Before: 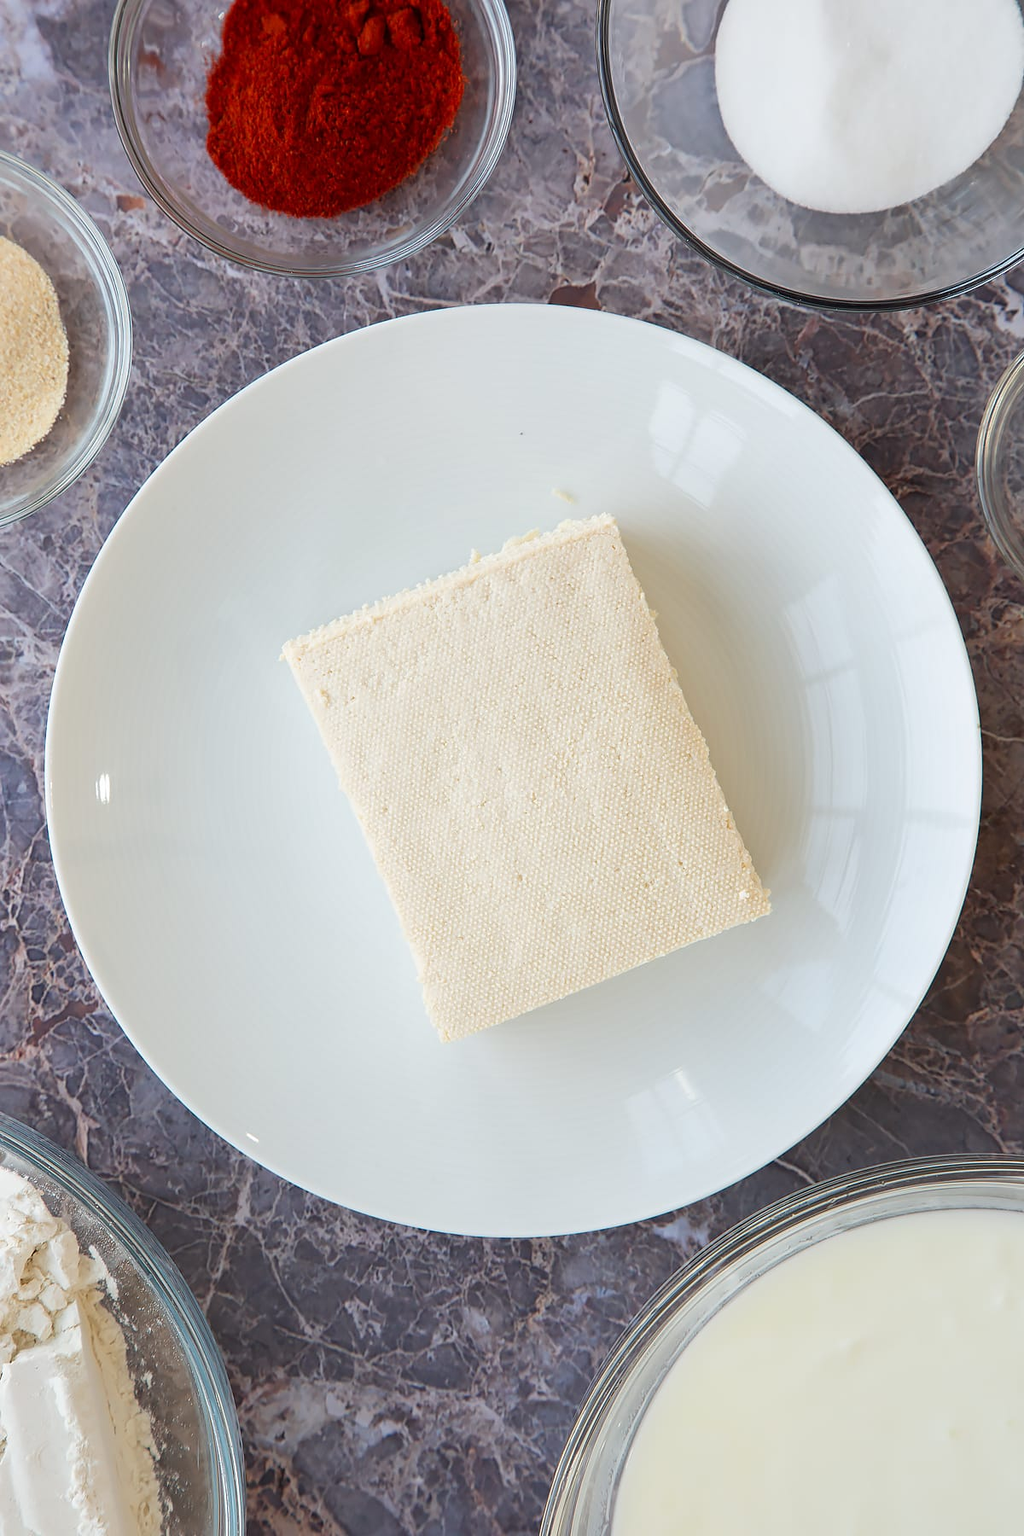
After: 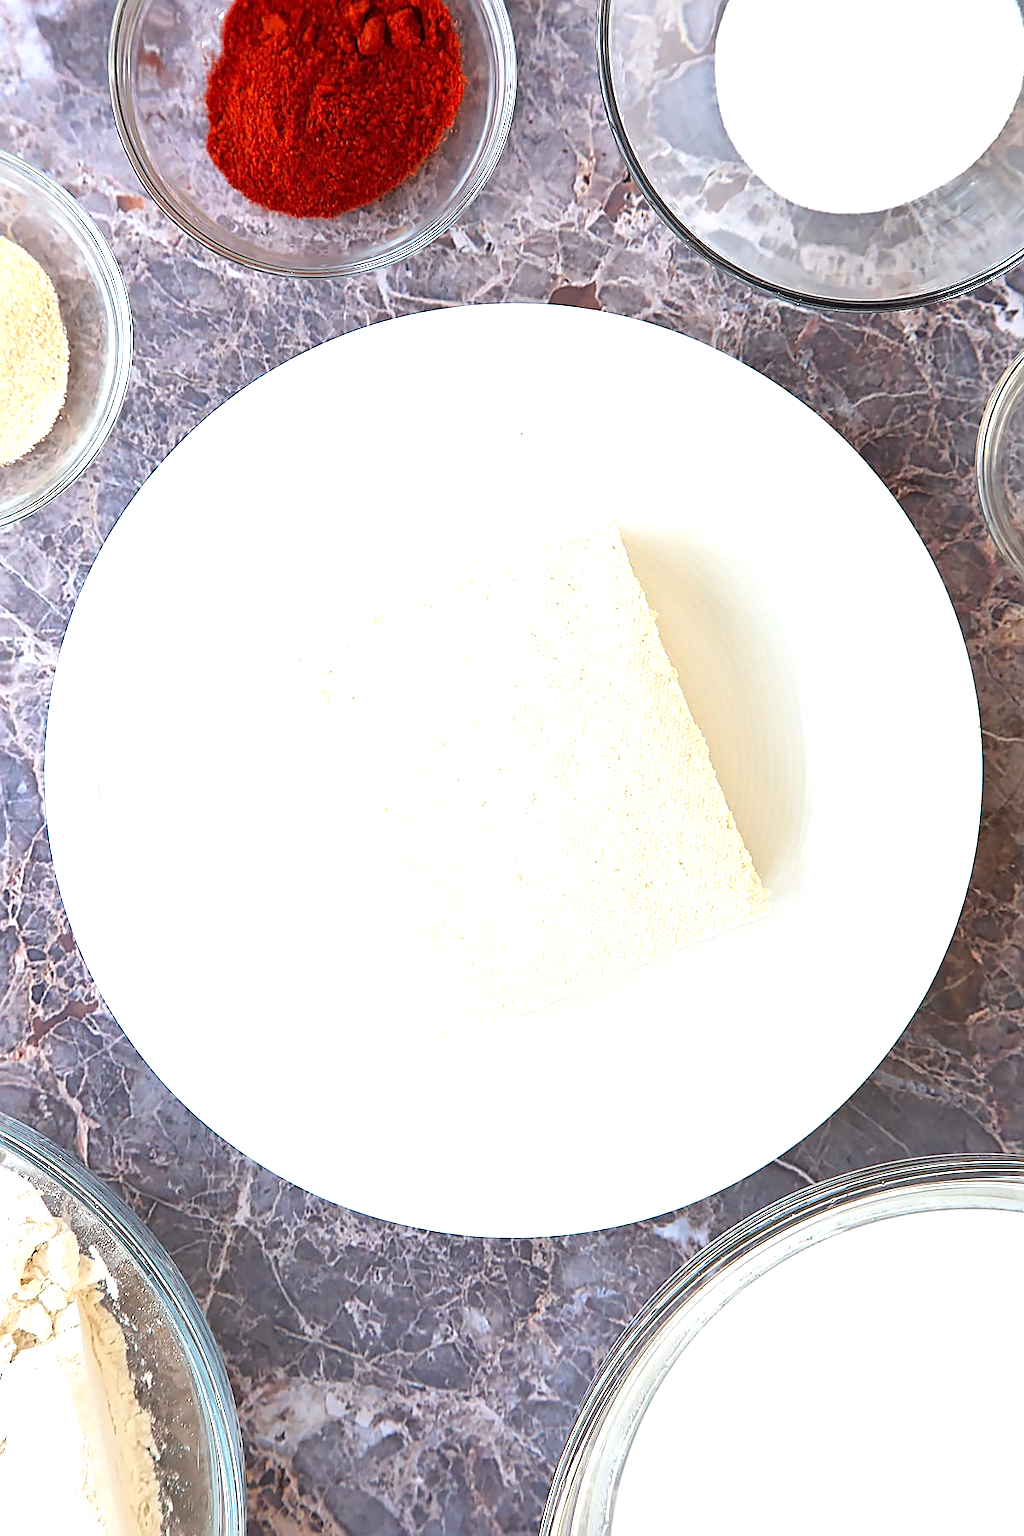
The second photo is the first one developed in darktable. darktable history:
exposure: black level correction 0, exposure 1.015 EV, compensate exposure bias true, compensate highlight preservation false
sharpen: on, module defaults
